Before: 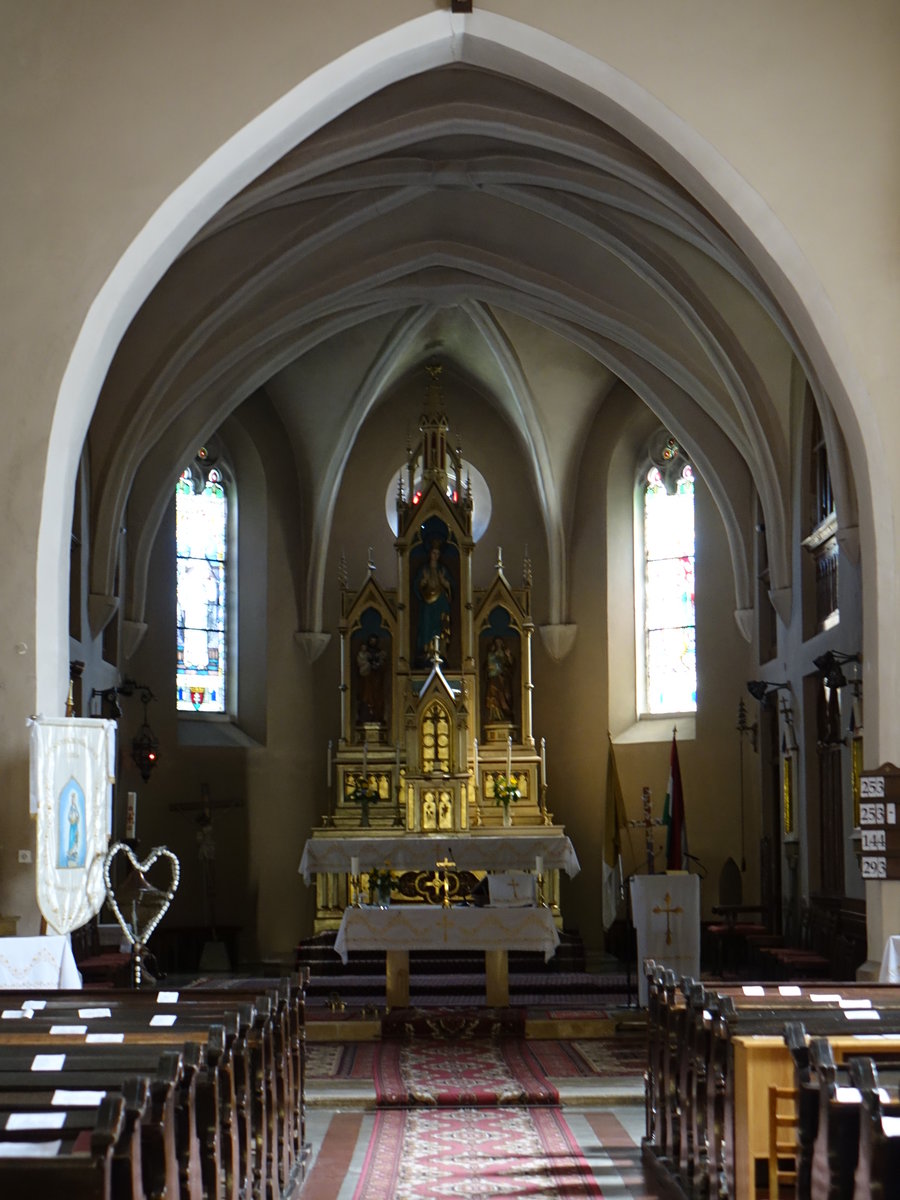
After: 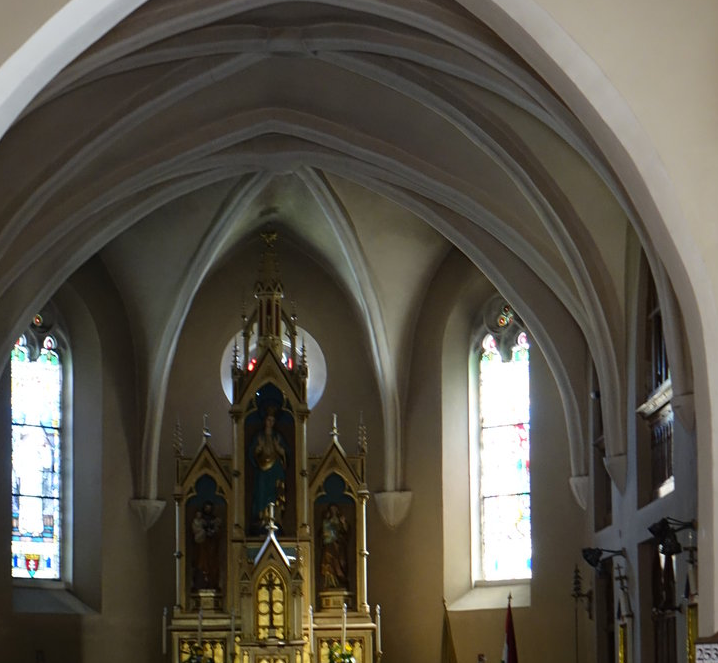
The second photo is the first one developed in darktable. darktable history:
crop: left 18.352%, top 11.107%, right 1.844%, bottom 33.587%
